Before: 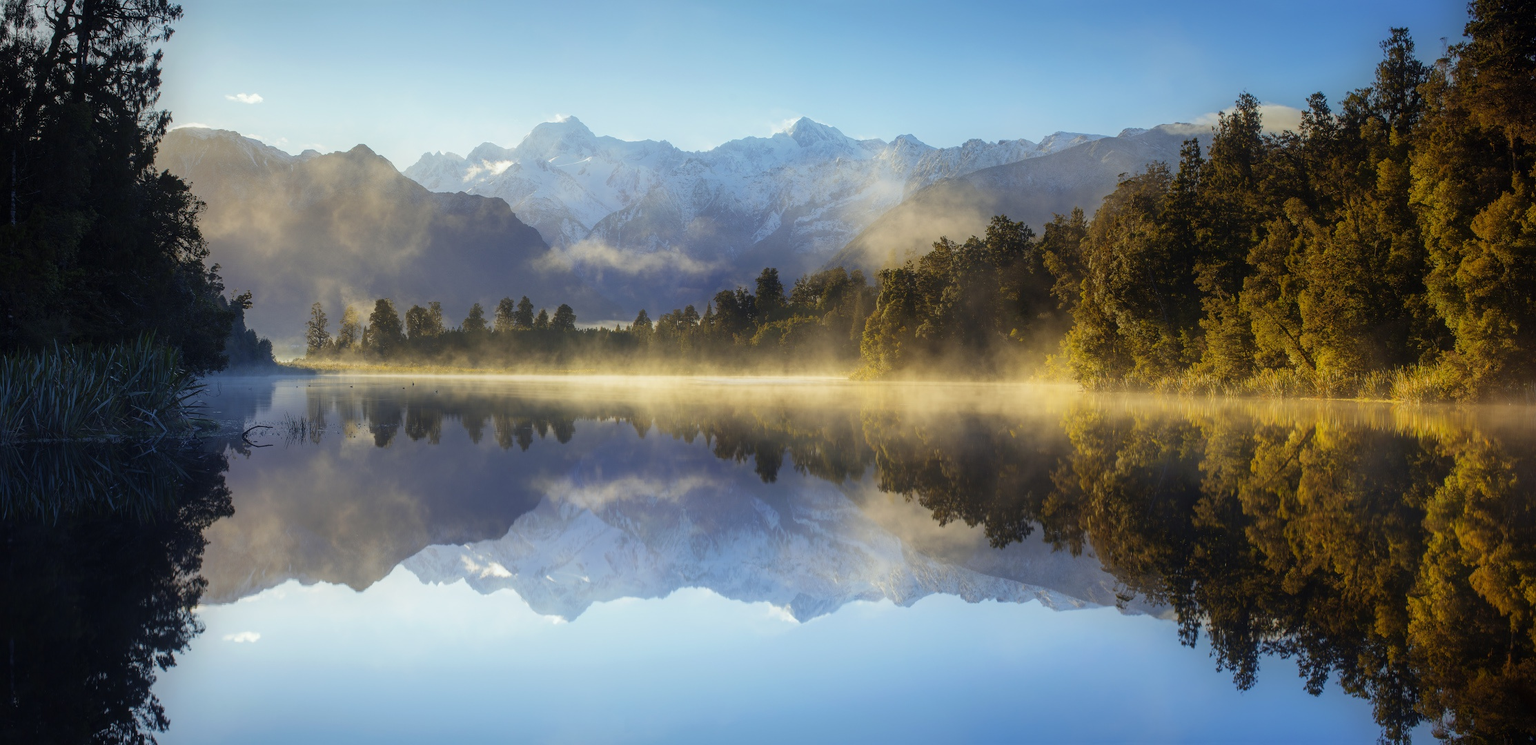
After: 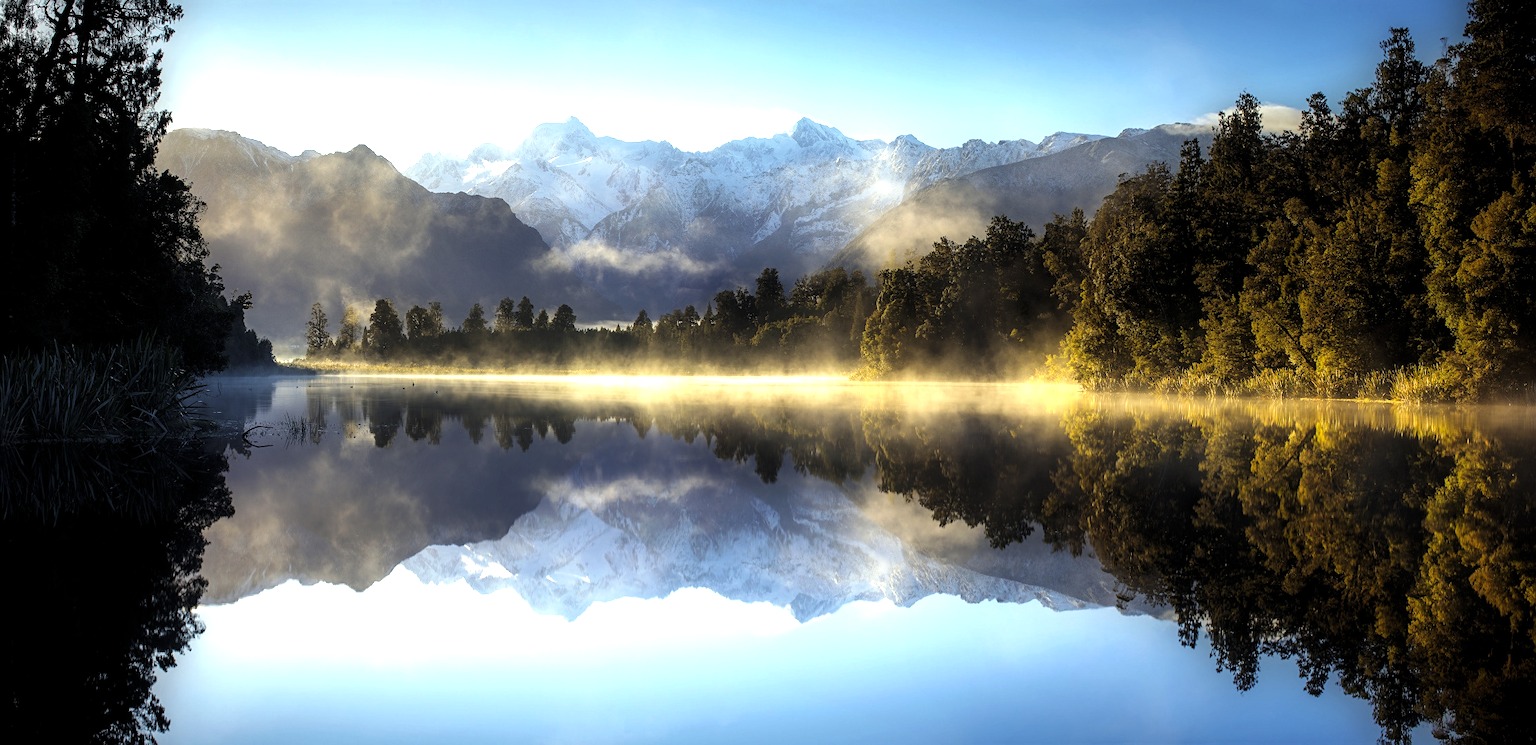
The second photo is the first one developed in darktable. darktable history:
levels: levels [0.044, 0.475, 0.791]
sharpen: amount 0.212
